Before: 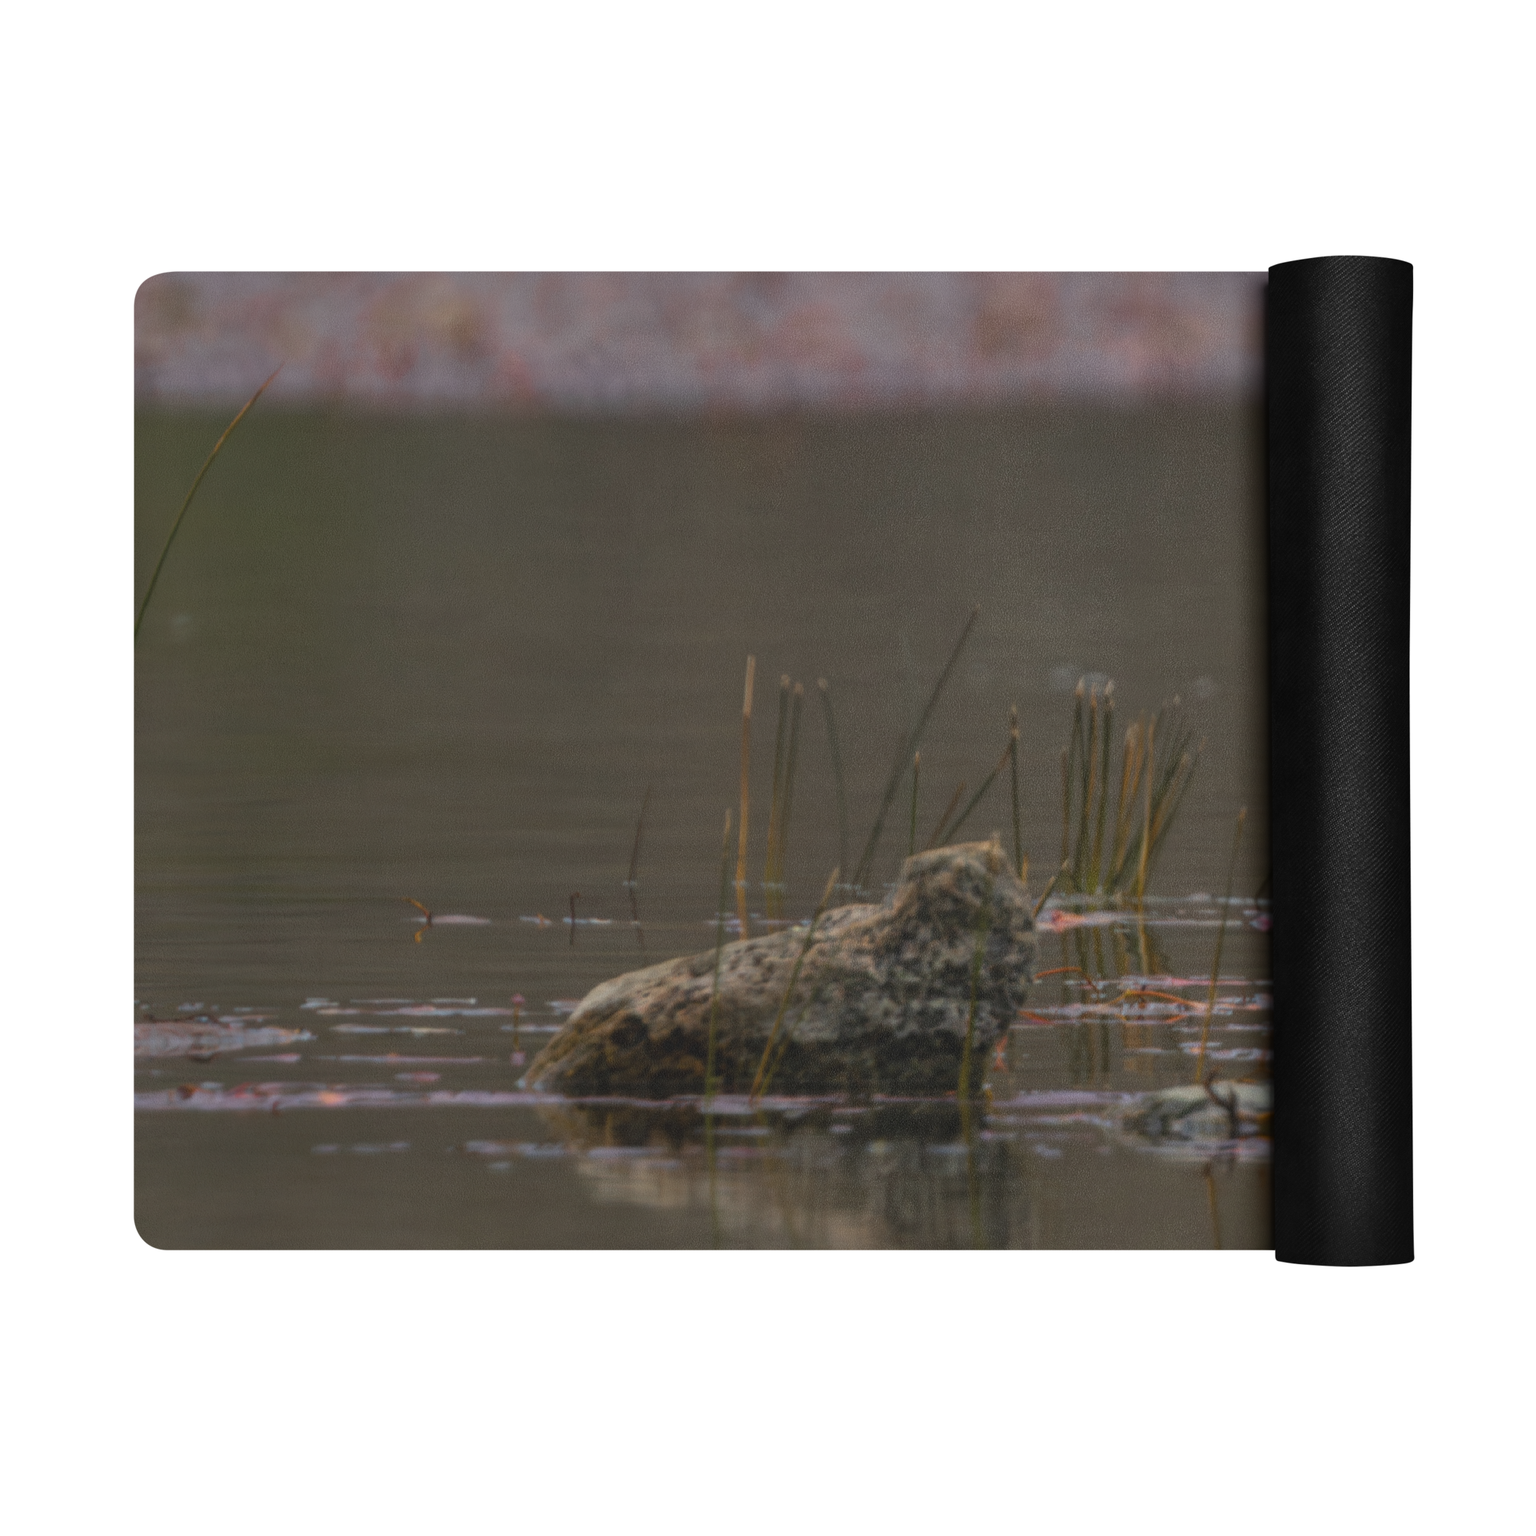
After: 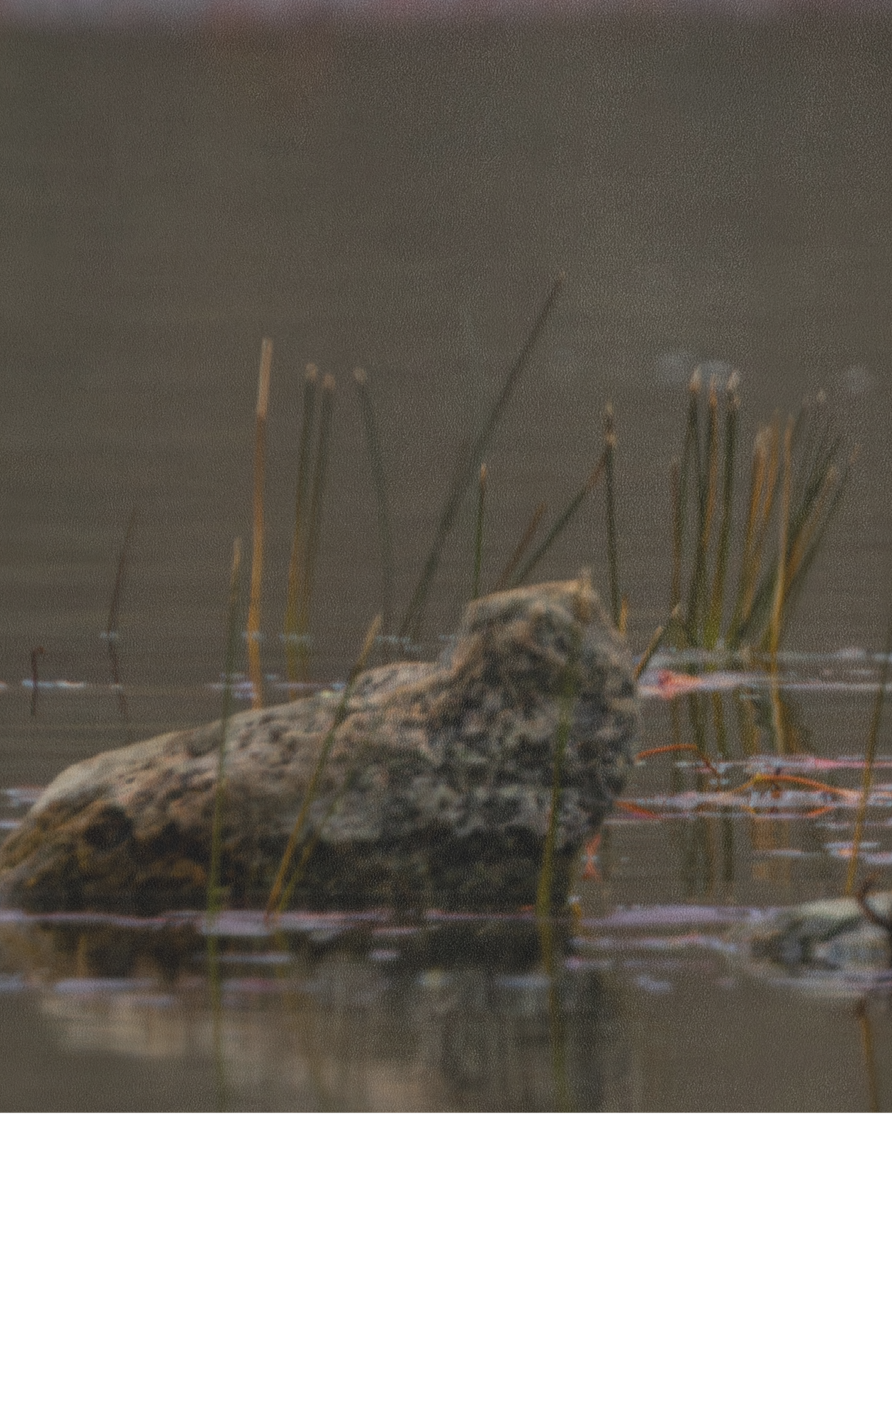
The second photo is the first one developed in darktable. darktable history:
crop: left 35.589%, top 25.775%, right 19.777%, bottom 3.35%
